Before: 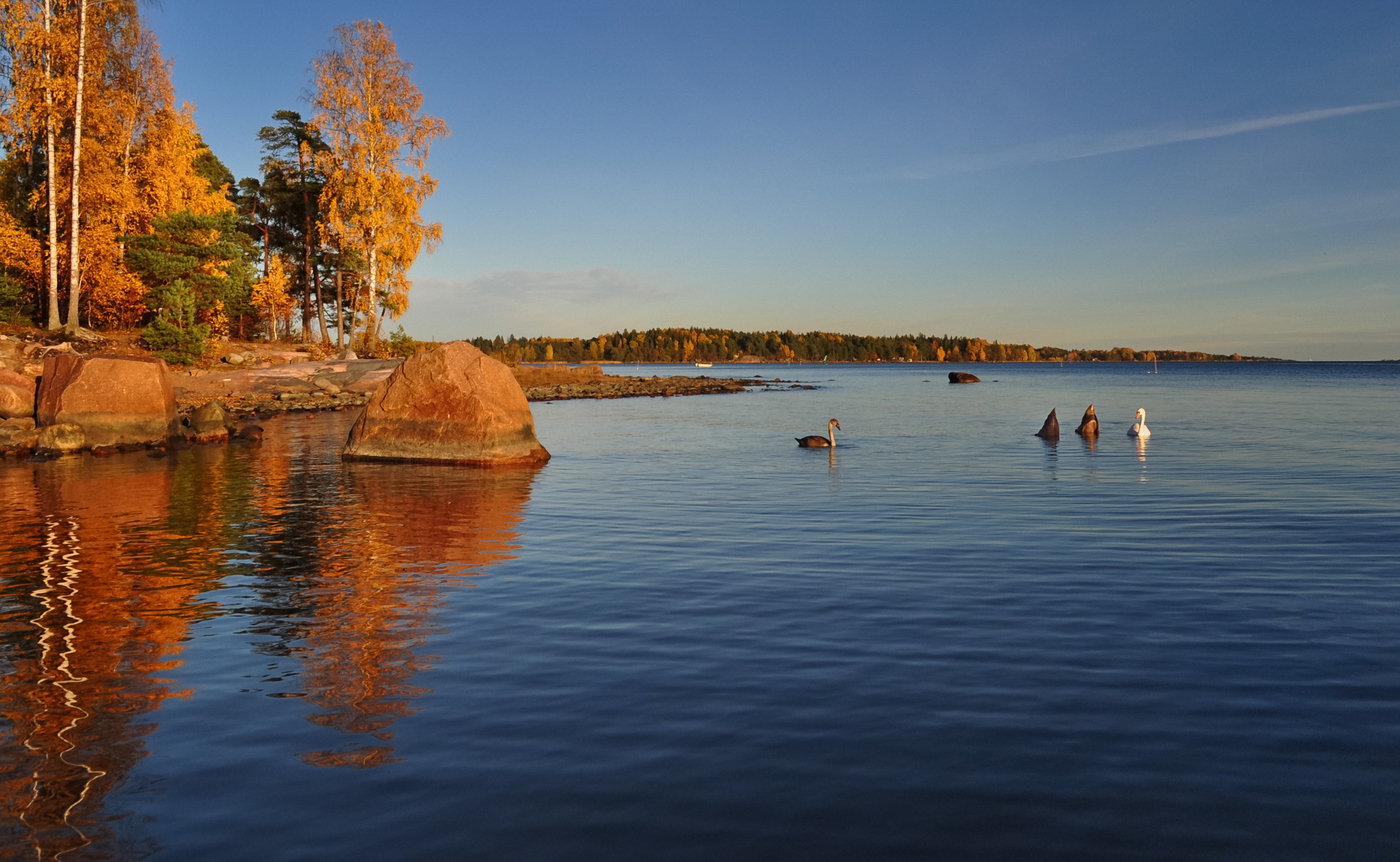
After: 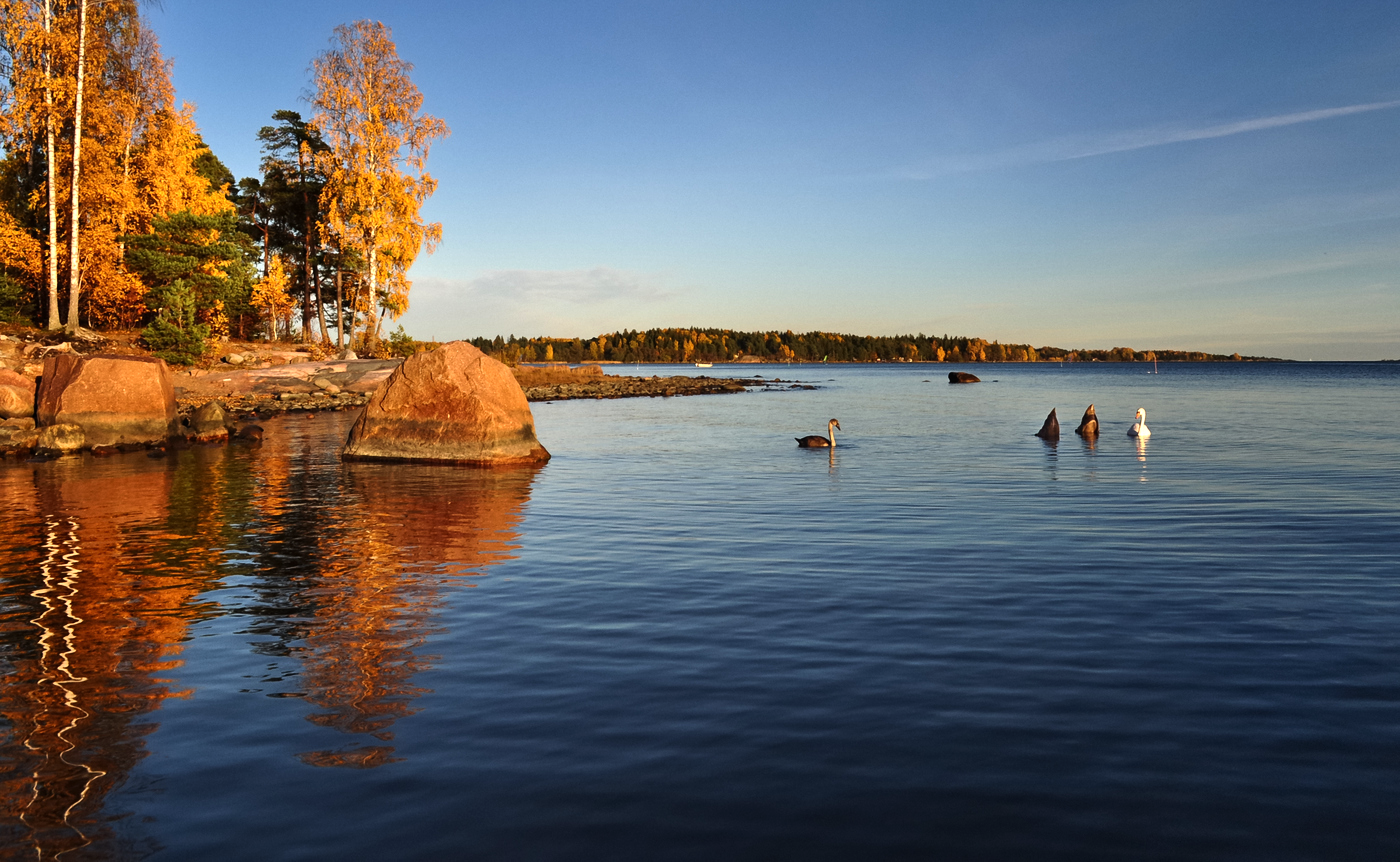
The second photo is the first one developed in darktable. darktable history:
tone equalizer: -8 EV -0.759 EV, -7 EV -0.724 EV, -6 EV -0.626 EV, -5 EV -0.378 EV, -3 EV 0.381 EV, -2 EV 0.6 EV, -1 EV 0.695 EV, +0 EV 0.764 EV, edges refinement/feathering 500, mask exposure compensation -1.57 EV, preserve details no
